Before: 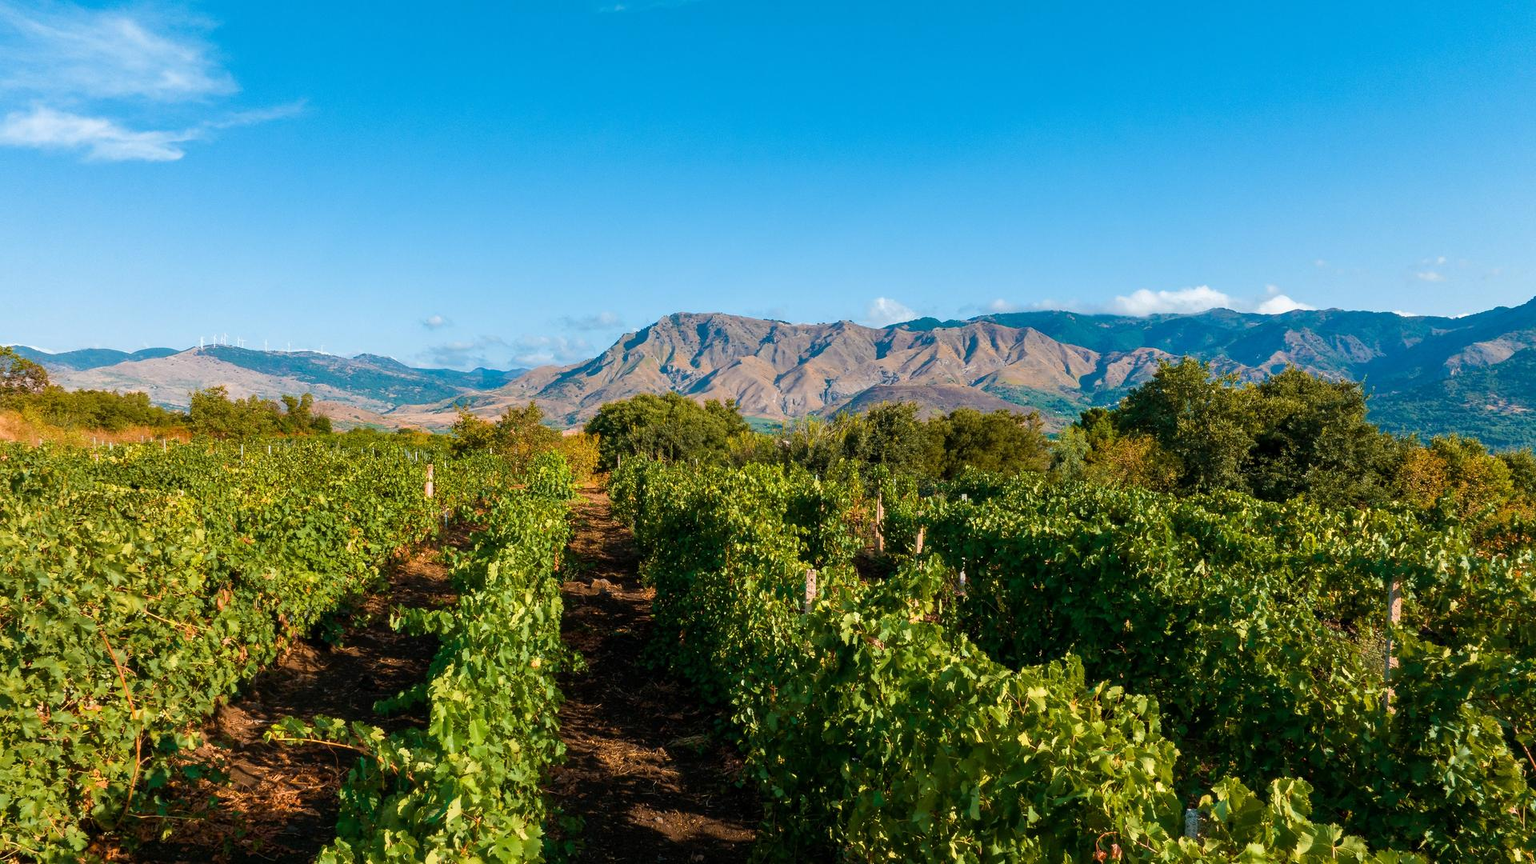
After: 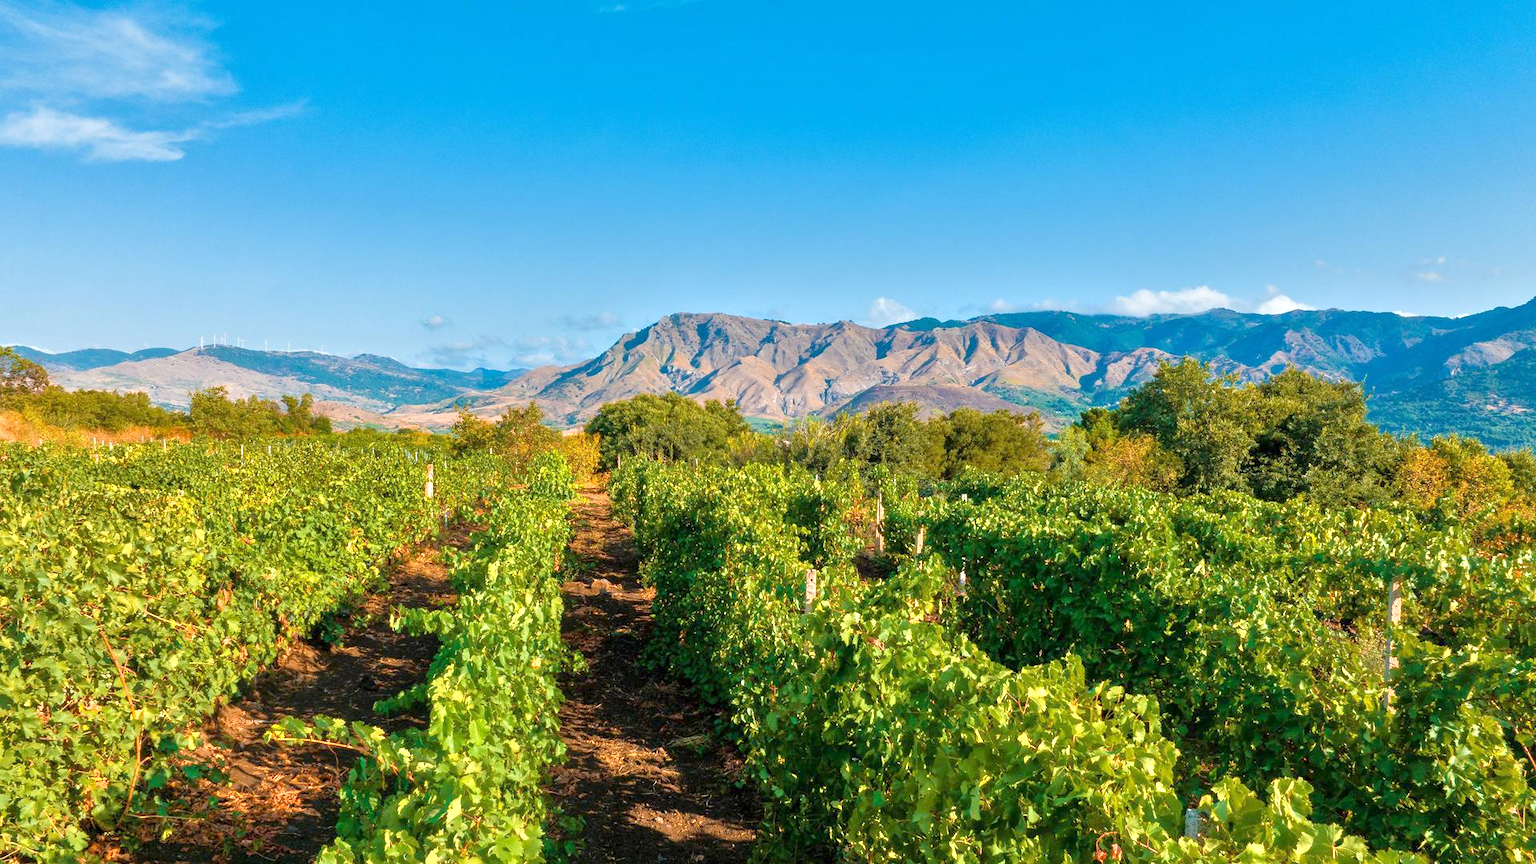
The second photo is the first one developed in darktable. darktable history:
tone equalizer: -8 EV 1.97 EV, -7 EV 1.98 EV, -6 EV 1.99 EV, -5 EV 1.98 EV, -4 EV 1.99 EV, -3 EV 1.5 EV, -2 EV 0.973 EV, -1 EV 0.514 EV
